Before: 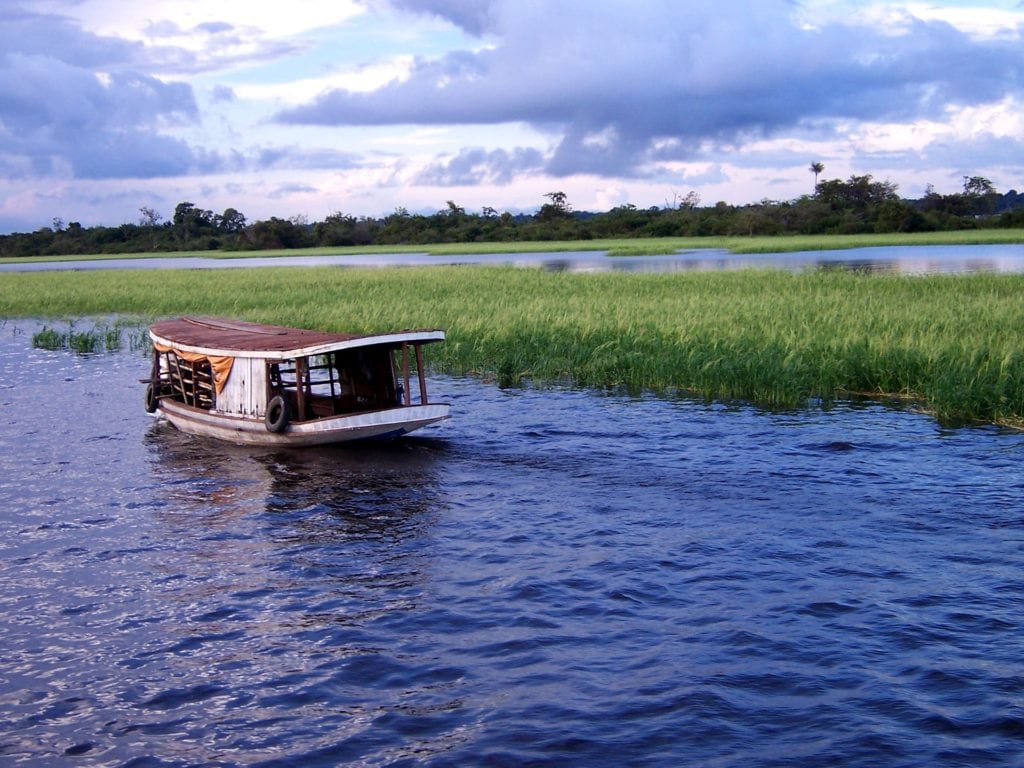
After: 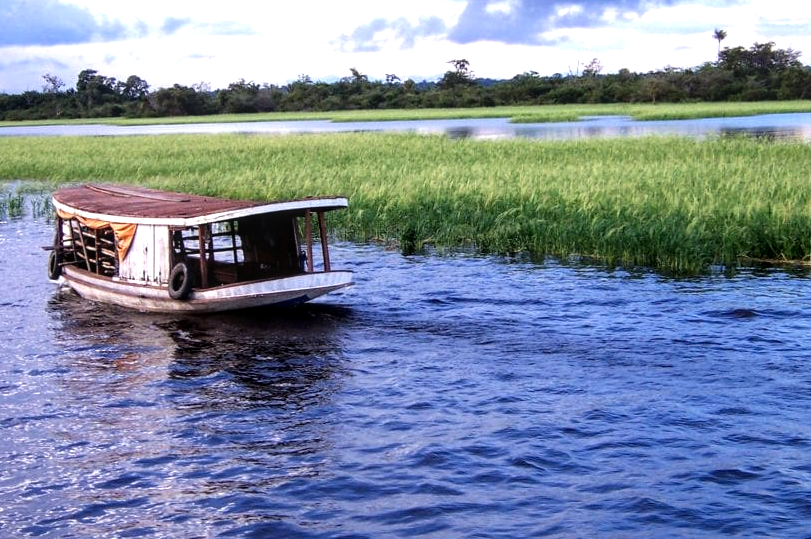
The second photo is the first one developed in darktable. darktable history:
crop: left 9.53%, top 17.43%, right 11.256%, bottom 12.372%
tone equalizer: -8 EV -0.74 EV, -7 EV -0.672 EV, -6 EV -0.632 EV, -5 EV -0.372 EV, -3 EV 0.366 EV, -2 EV 0.6 EV, -1 EV 0.688 EV, +0 EV 0.763 EV, luminance estimator HSV value / RGB max
local contrast: on, module defaults
